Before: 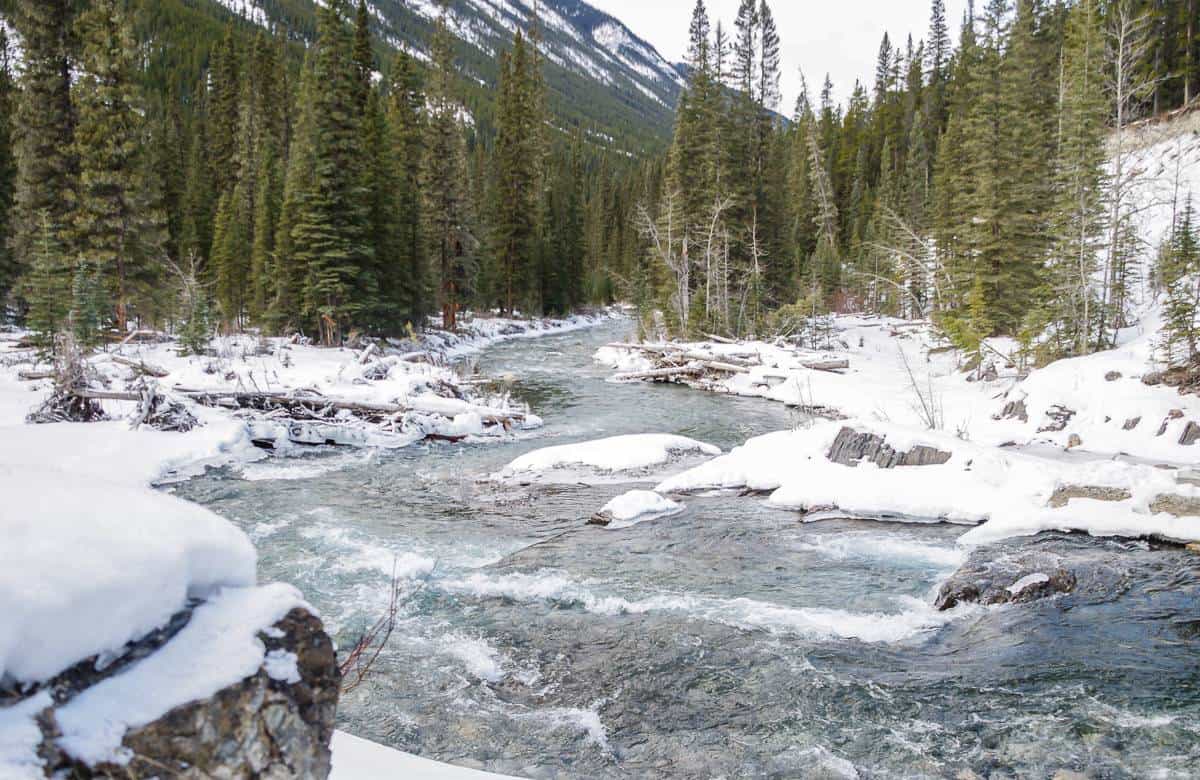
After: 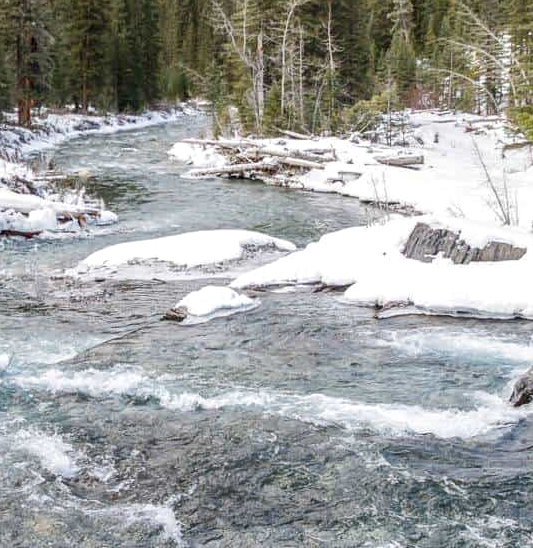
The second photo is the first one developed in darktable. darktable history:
local contrast: on, module defaults
crop: left 35.432%, top 26.233%, right 20.145%, bottom 3.432%
